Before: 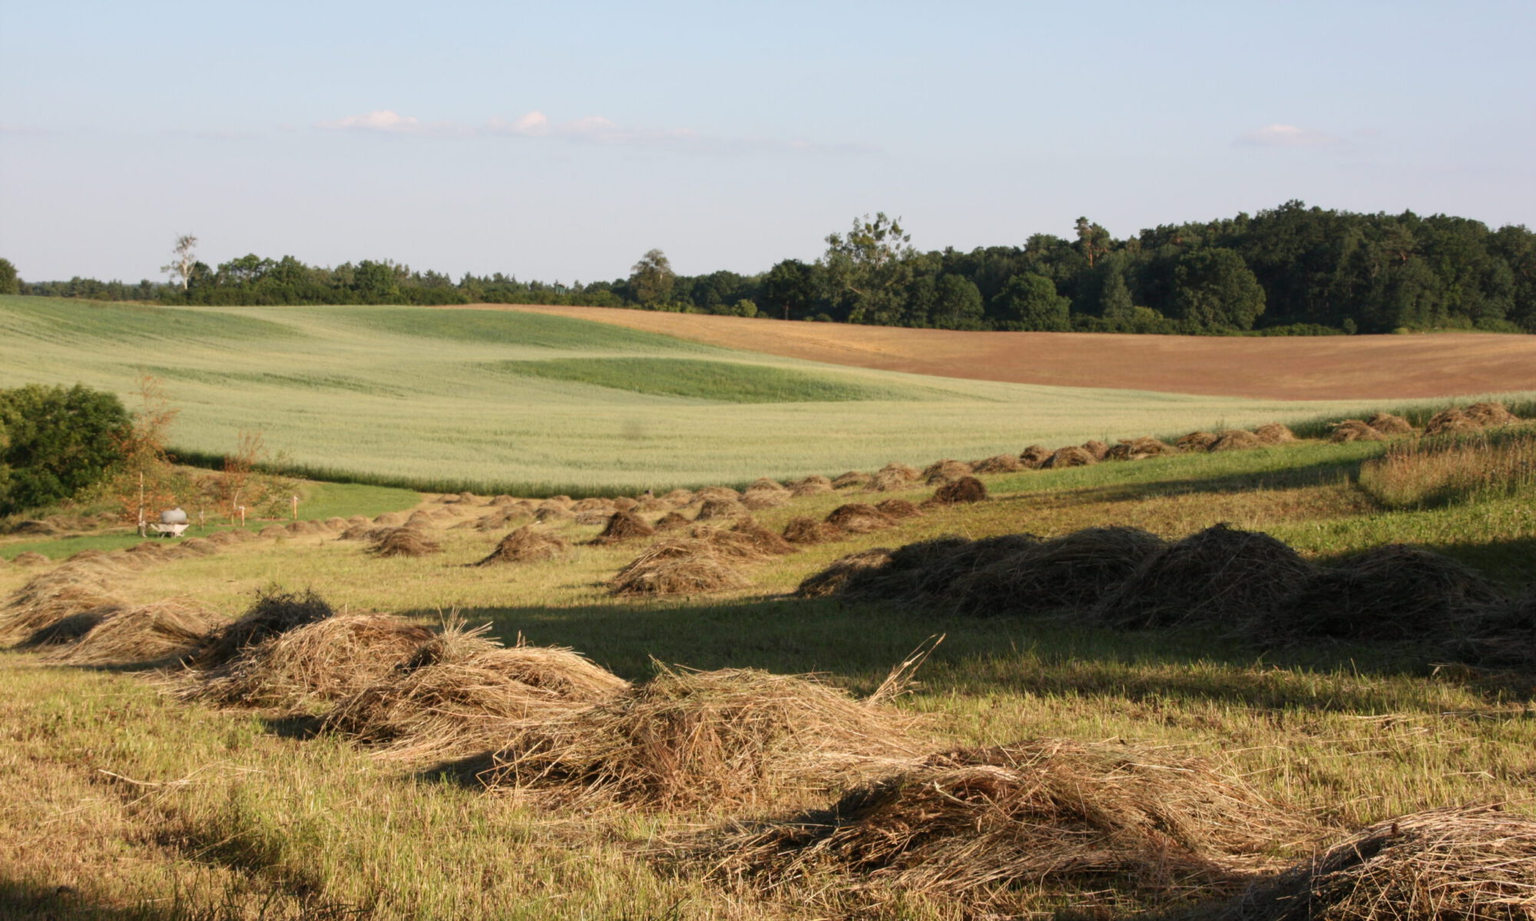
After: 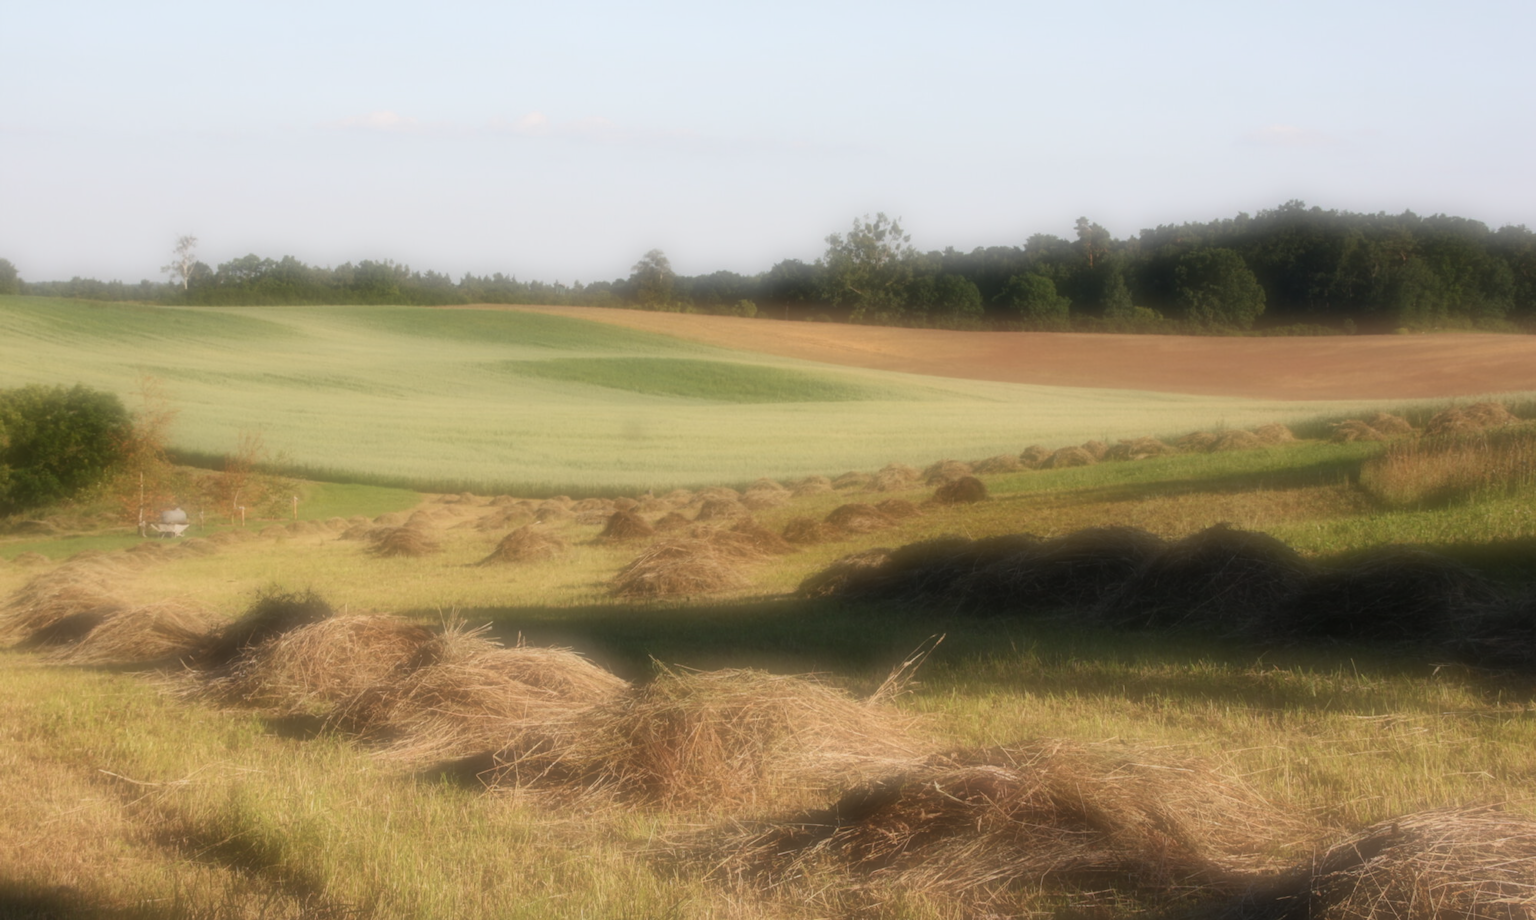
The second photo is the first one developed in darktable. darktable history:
color zones: curves: ch0 [(0.068, 0.464) (0.25, 0.5) (0.48, 0.508) (0.75, 0.536) (0.886, 0.476) (0.967, 0.456)]; ch1 [(0.066, 0.456) (0.25, 0.5) (0.616, 0.508) (0.746, 0.56) (0.934, 0.444)]
soften: on, module defaults
